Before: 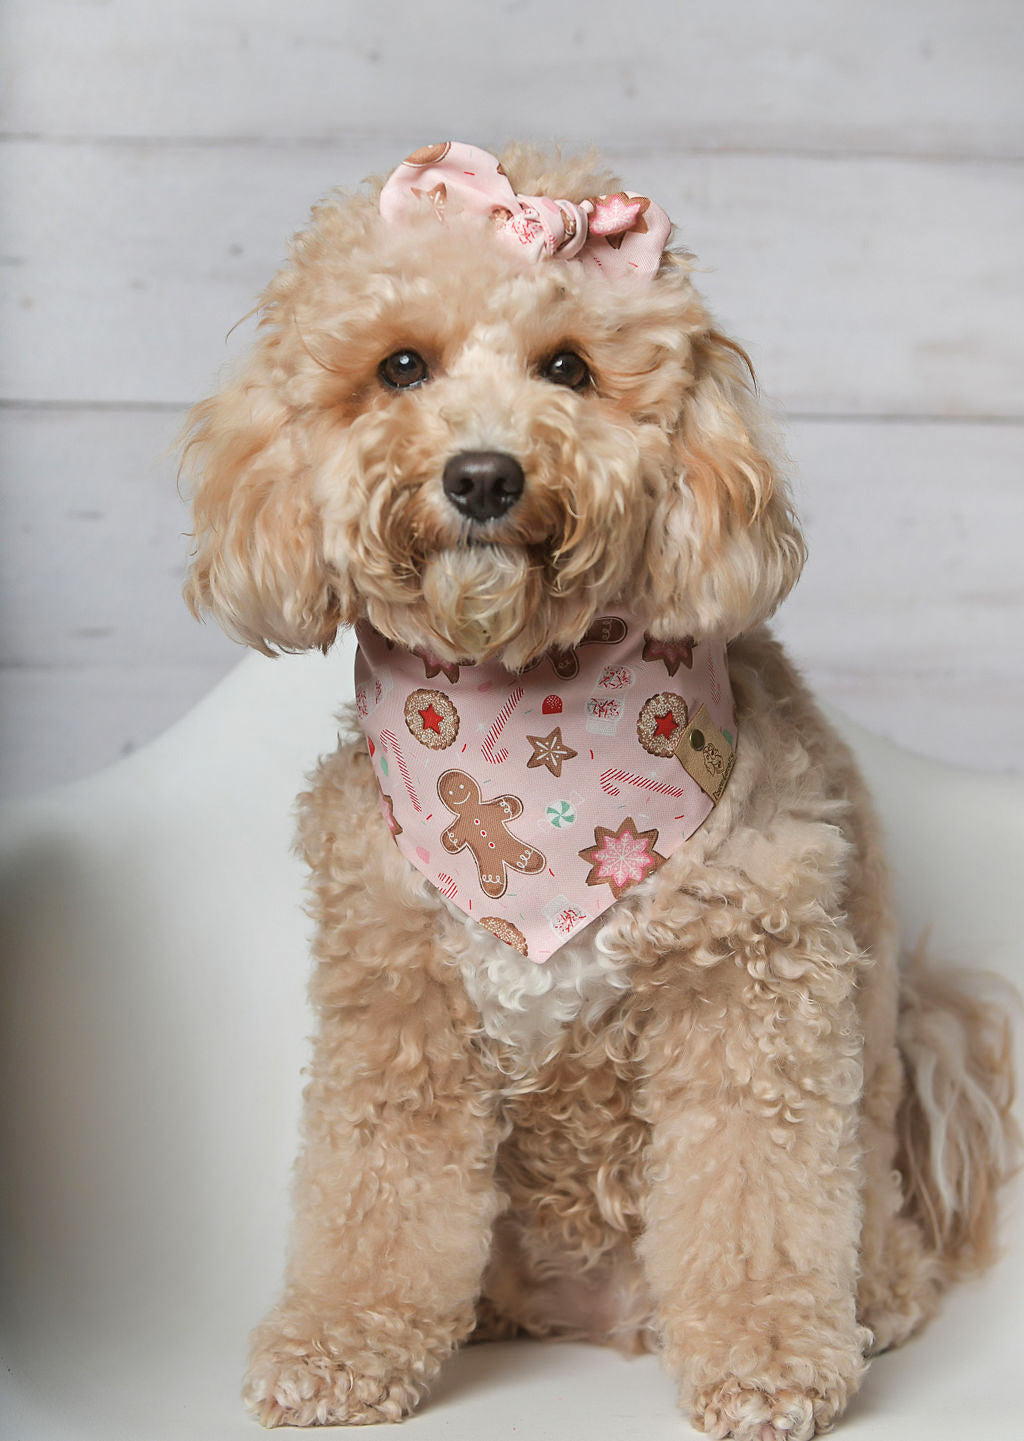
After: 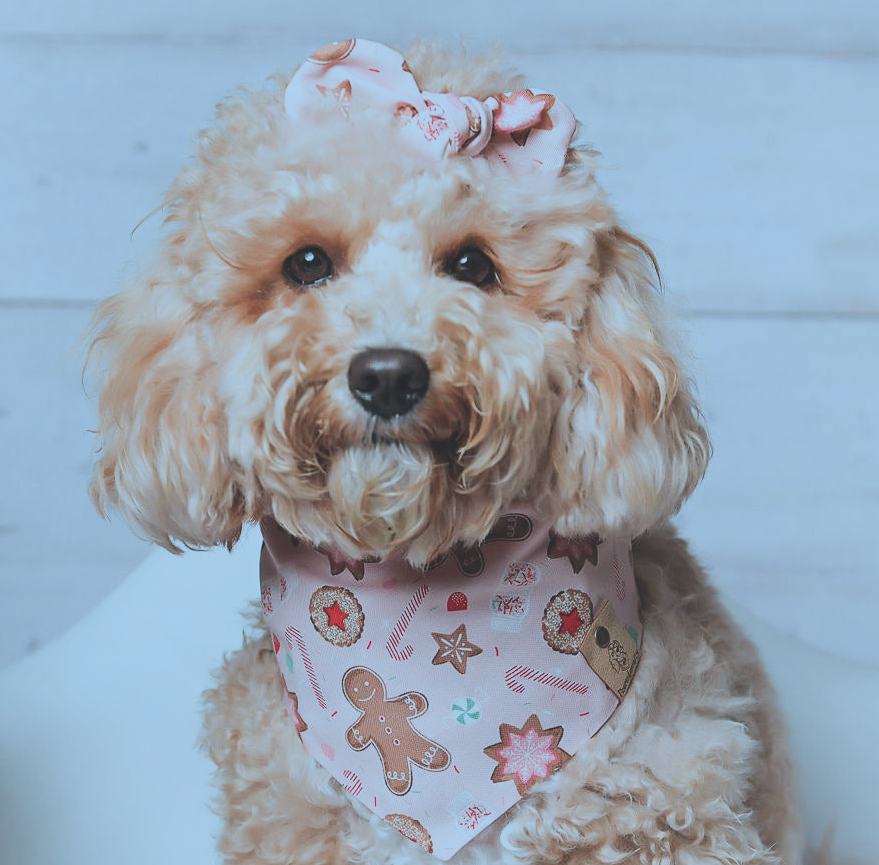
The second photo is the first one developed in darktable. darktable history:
color correction: highlights a* -9.46, highlights b* -23.79
crop and rotate: left 9.287%, top 7.242%, right 4.843%, bottom 32.708%
tone curve: curves: ch0 [(0, 0.148) (0.191, 0.225) (0.712, 0.695) (0.864, 0.797) (1, 0.839)], preserve colors none
